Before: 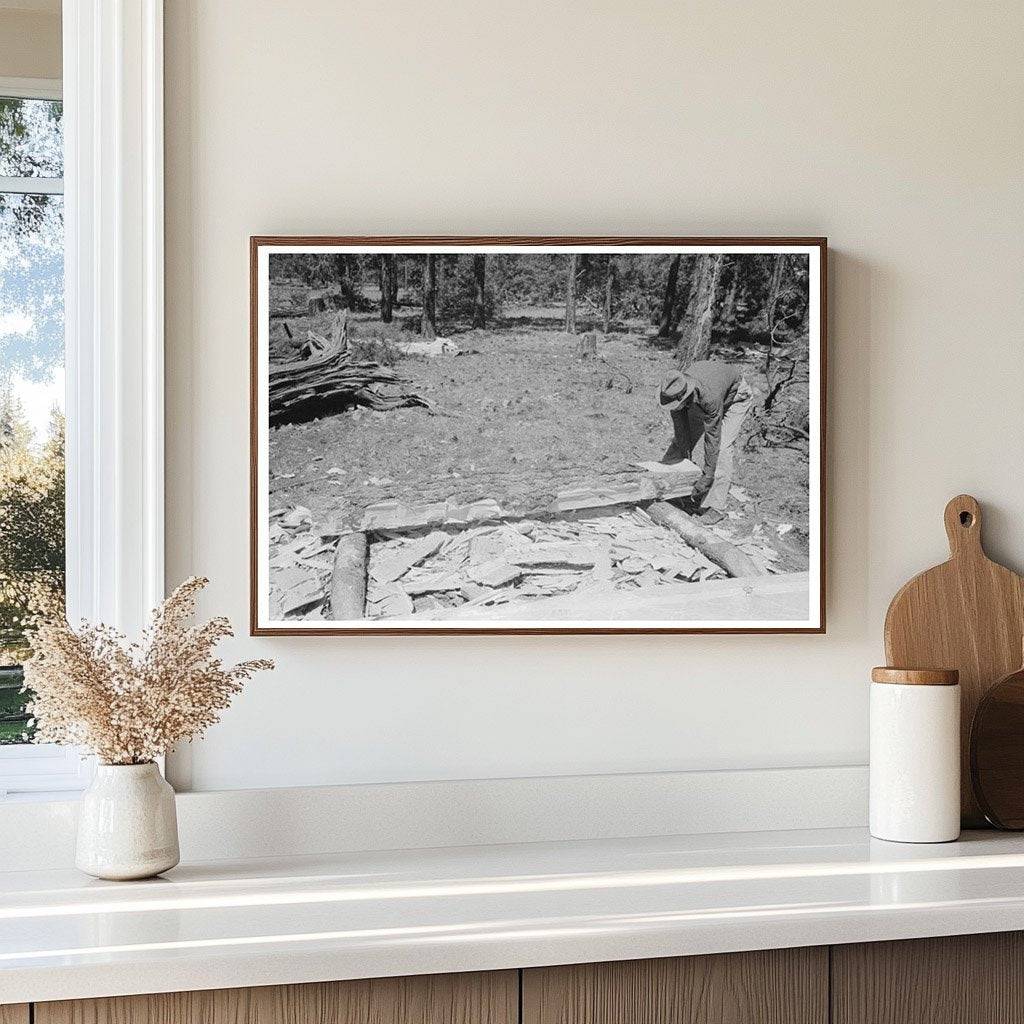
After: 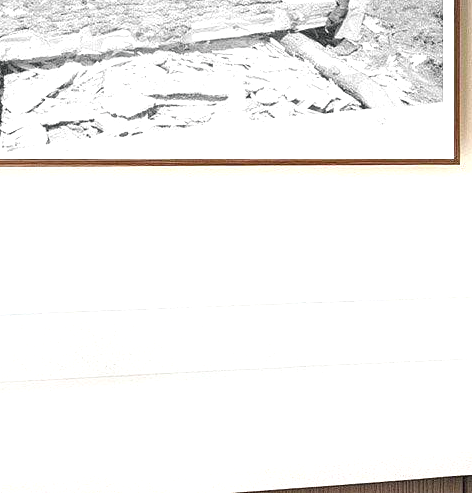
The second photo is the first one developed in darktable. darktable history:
color balance rgb: shadows lift › chroma 1.012%, shadows lift › hue 217.52°, perceptual saturation grading › global saturation 0.822%, perceptual brilliance grading › global brilliance 2.593%, perceptual brilliance grading › highlights -3.163%, perceptual brilliance grading › shadows 3.153%, global vibrance 9.928%
crop: left 35.795%, top 45.886%, right 18.07%, bottom 5.9%
tone equalizer: on, module defaults
exposure: black level correction 0, exposure 1.101 EV, compensate highlight preservation false
